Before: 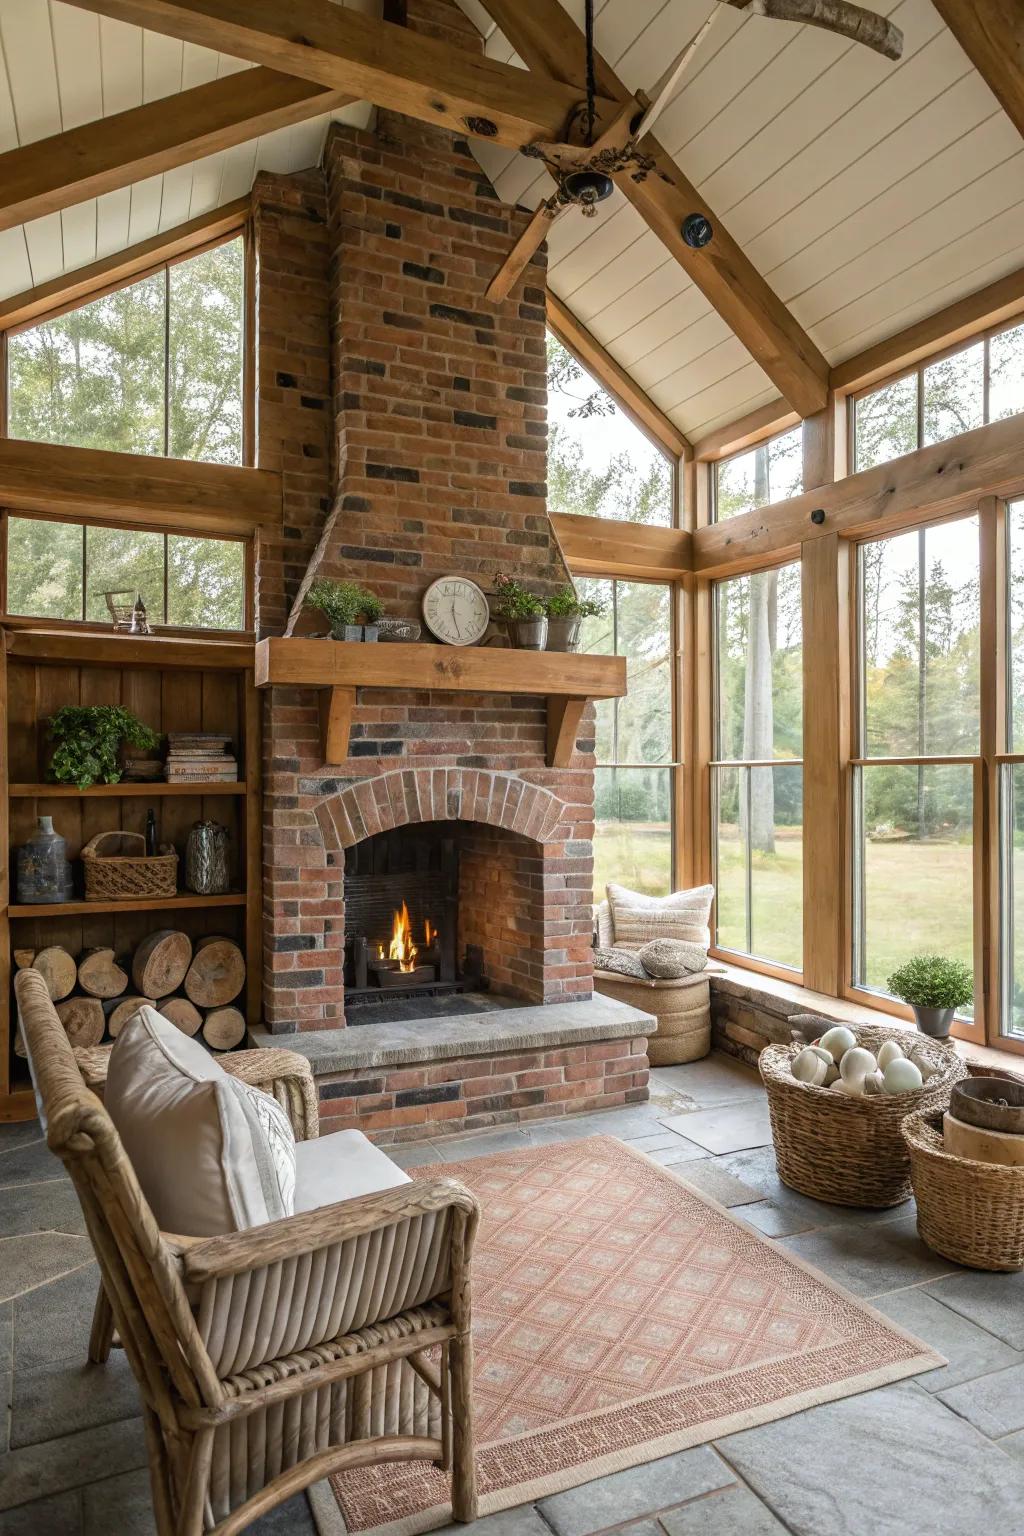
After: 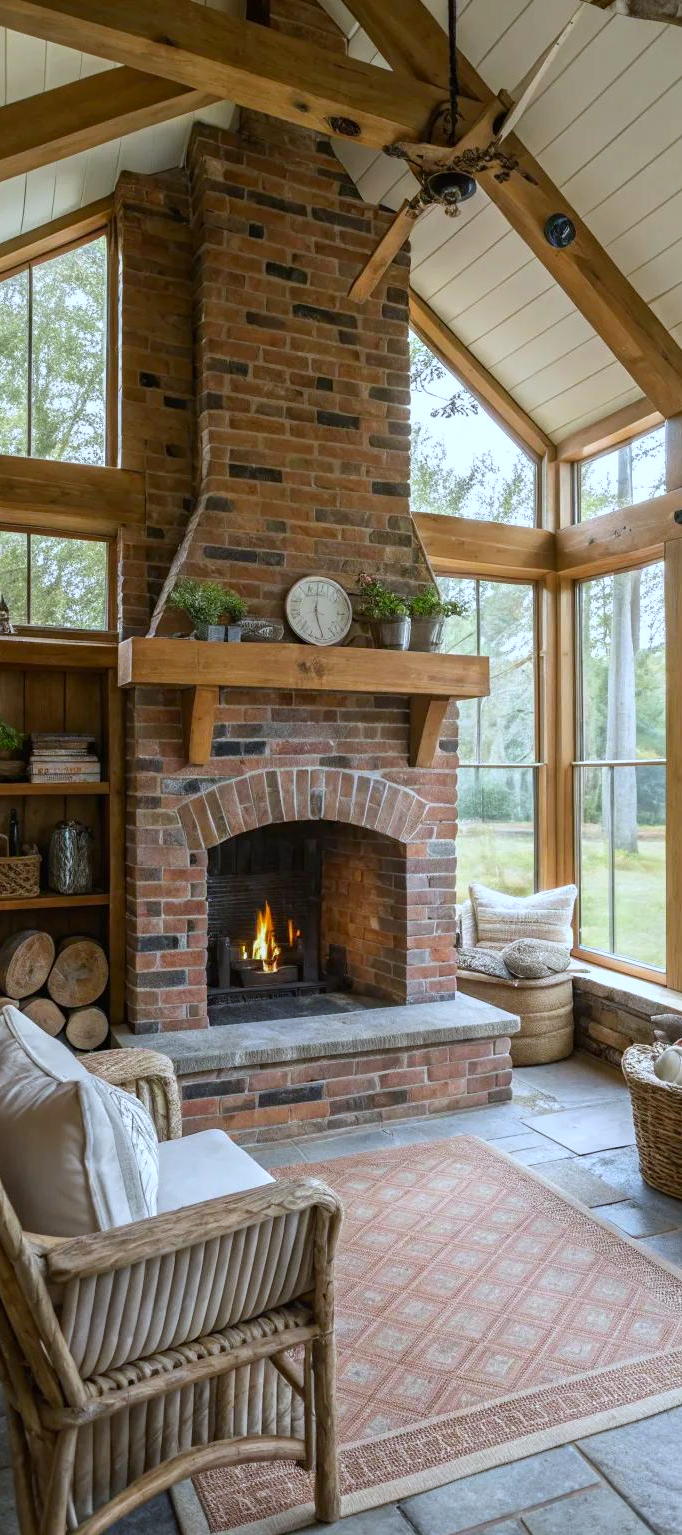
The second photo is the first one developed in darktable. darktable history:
white balance: red 0.924, blue 1.095
crop and rotate: left 13.409%, right 19.924%
contrast brightness saturation: contrast 0.04, saturation 0.16
